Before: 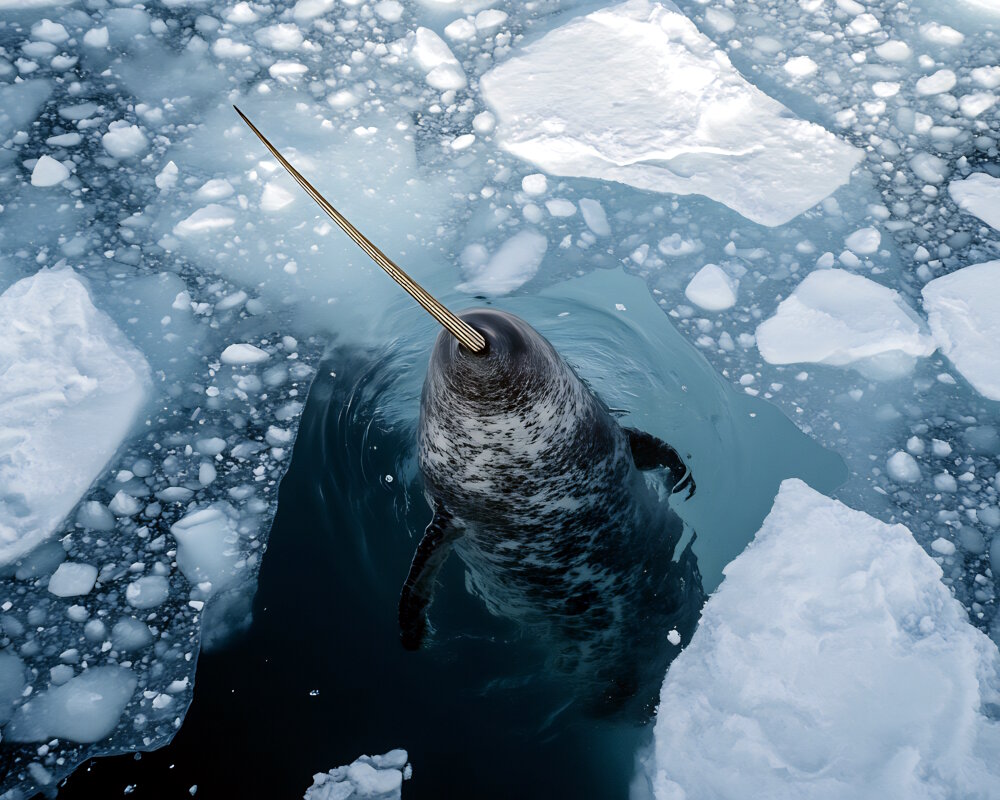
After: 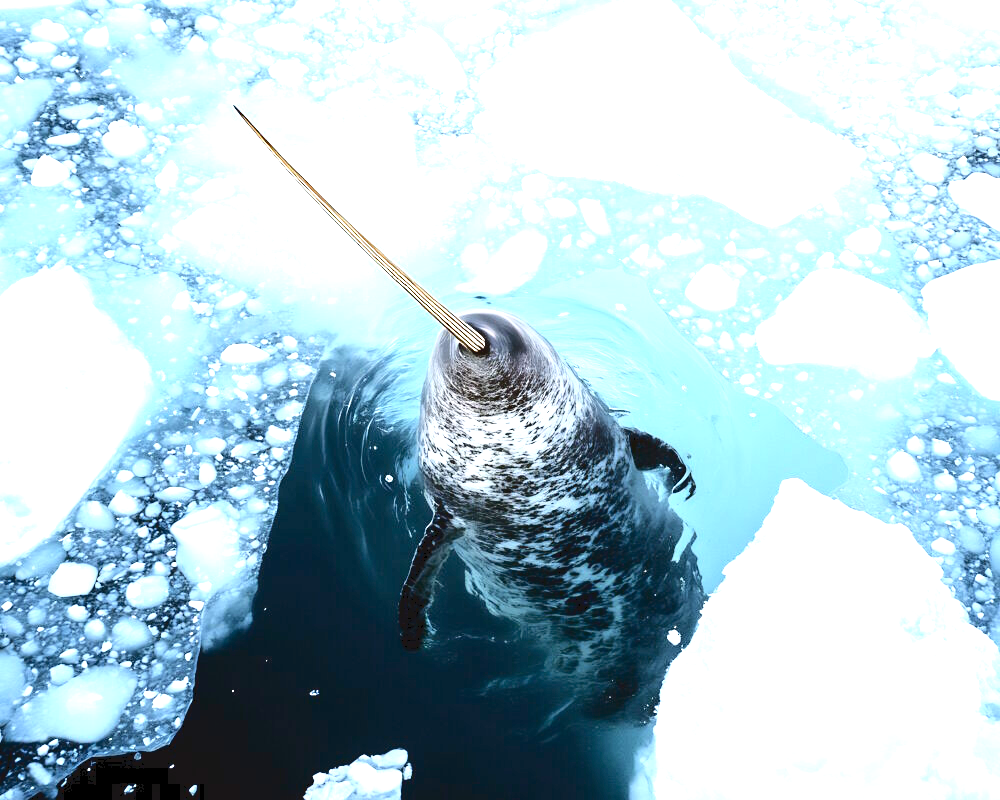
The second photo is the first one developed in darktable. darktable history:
tone curve: curves: ch0 [(0, 0) (0.003, 0.072) (0.011, 0.073) (0.025, 0.072) (0.044, 0.076) (0.069, 0.089) (0.1, 0.103) (0.136, 0.123) (0.177, 0.158) (0.224, 0.21) (0.277, 0.275) (0.335, 0.372) (0.399, 0.463) (0.468, 0.556) (0.543, 0.633) (0.623, 0.712) (0.709, 0.795) (0.801, 0.869) (0.898, 0.942) (1, 1)], color space Lab, independent channels, preserve colors none
exposure: exposure 2.034 EV, compensate highlight preservation false
